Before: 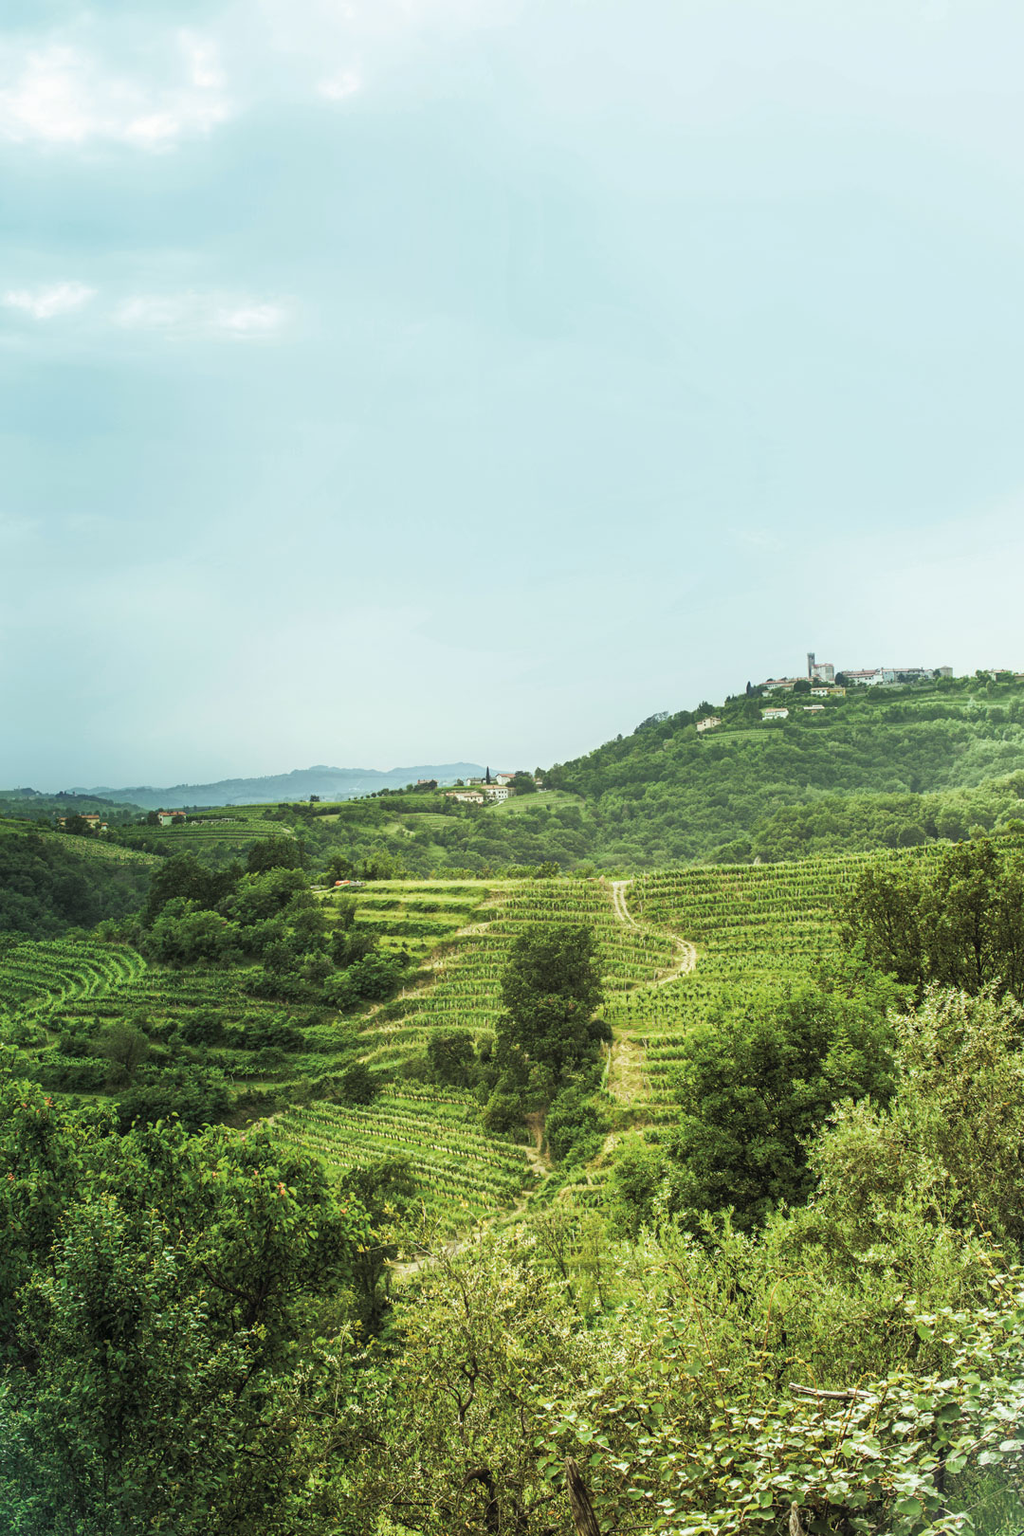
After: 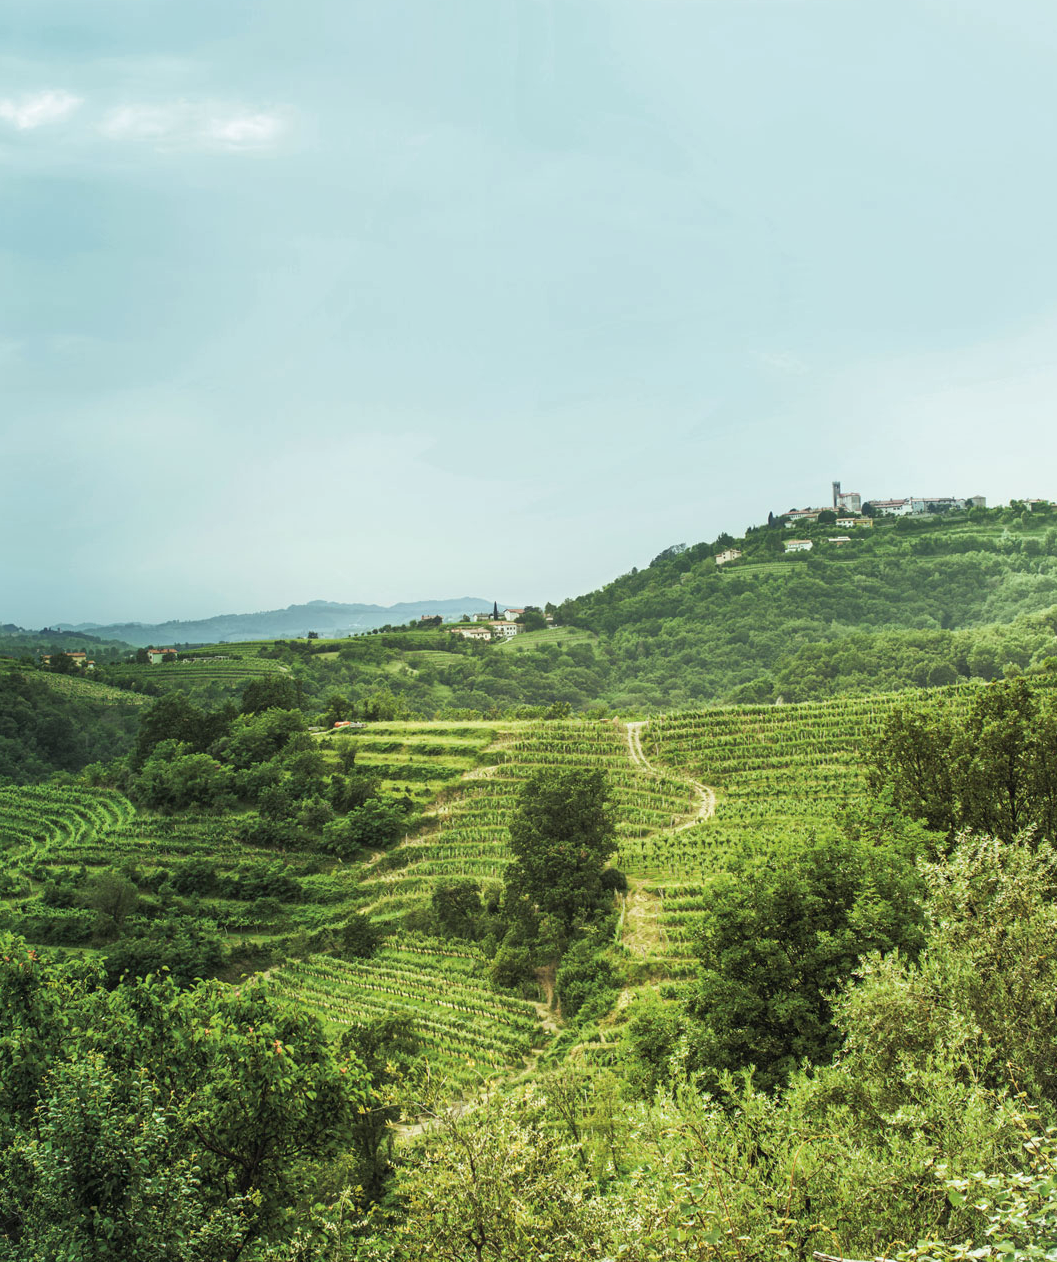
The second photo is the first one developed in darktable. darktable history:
shadows and highlights: shadows 32, highlights -32, soften with gaussian
crop and rotate: left 1.814%, top 12.818%, right 0.25%, bottom 9.225%
